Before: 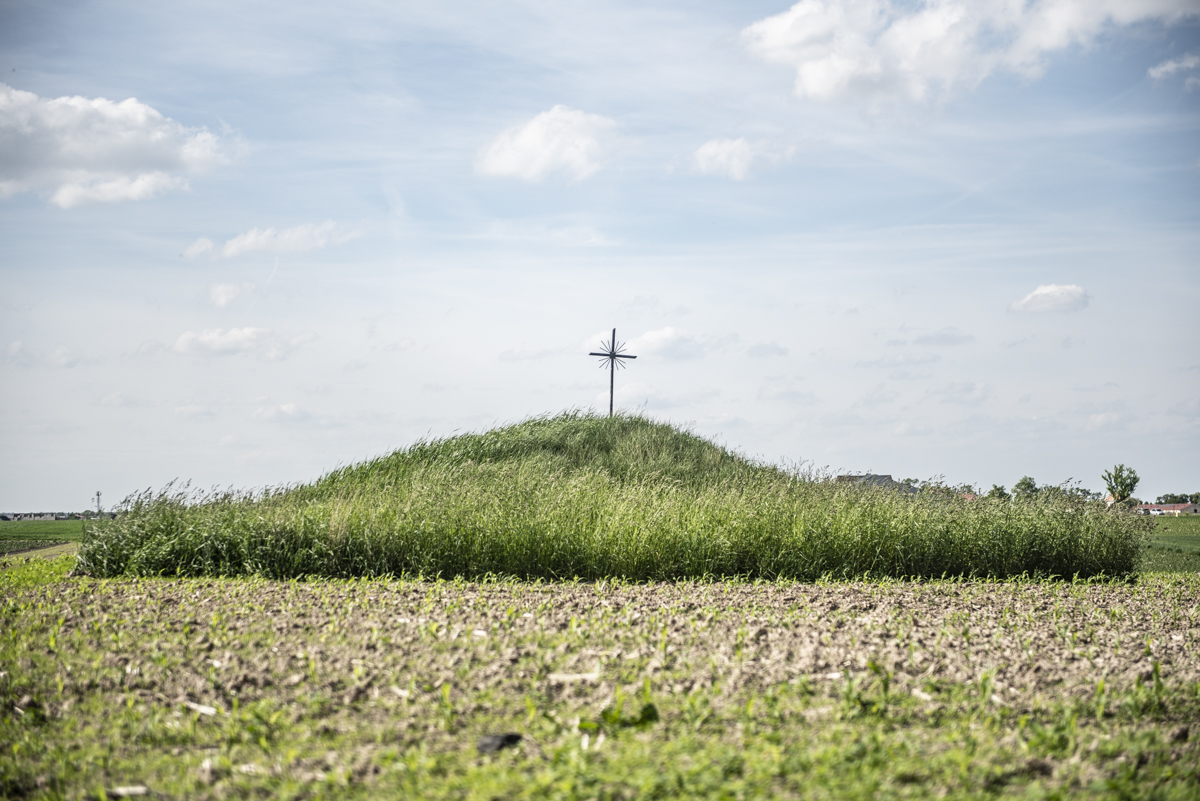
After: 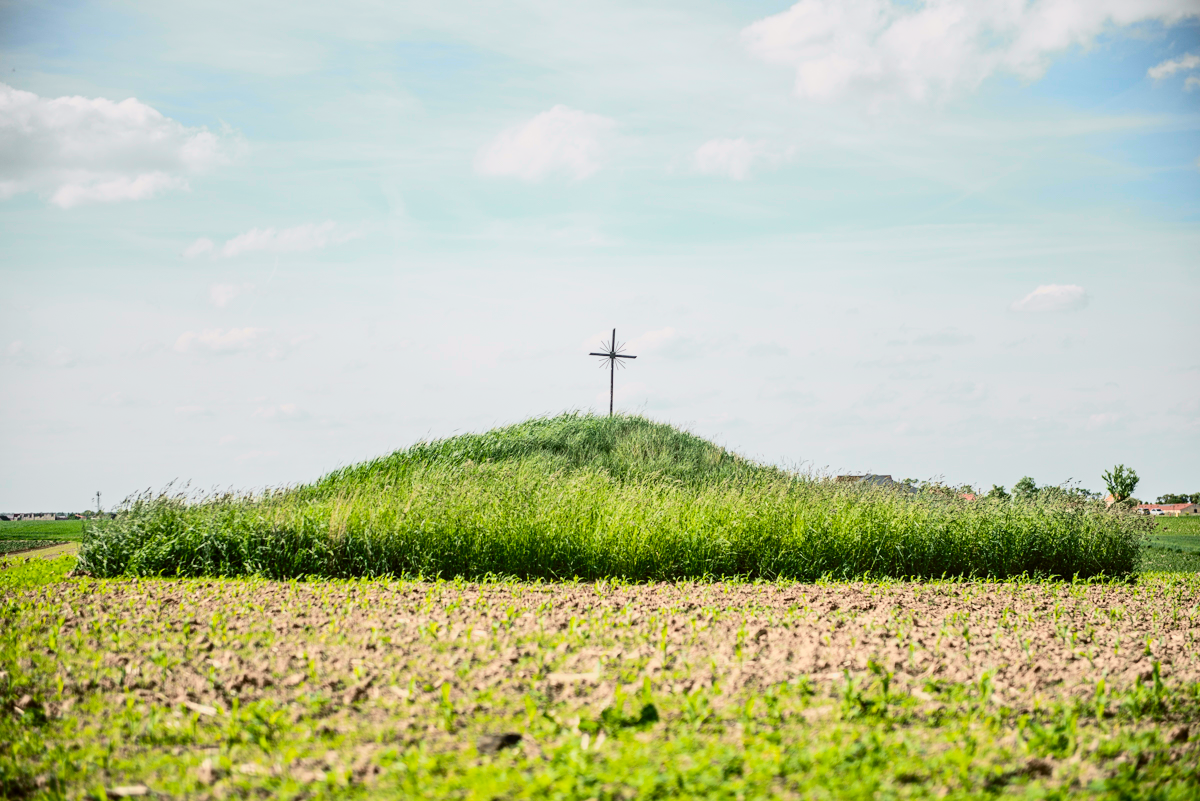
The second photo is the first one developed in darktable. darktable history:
color balance rgb: perceptual saturation grading › global saturation 25%, global vibrance 20%
tone curve: curves: ch0 [(0, 0.006) (0.184, 0.172) (0.405, 0.46) (0.456, 0.528) (0.634, 0.728) (0.877, 0.89) (0.984, 0.935)]; ch1 [(0, 0) (0.443, 0.43) (0.492, 0.495) (0.566, 0.582) (0.595, 0.606) (0.608, 0.609) (0.65, 0.677) (1, 1)]; ch2 [(0, 0) (0.33, 0.301) (0.421, 0.443) (0.447, 0.489) (0.492, 0.495) (0.537, 0.583) (0.586, 0.591) (0.663, 0.686) (1, 1)], color space Lab, independent channels, preserve colors none
